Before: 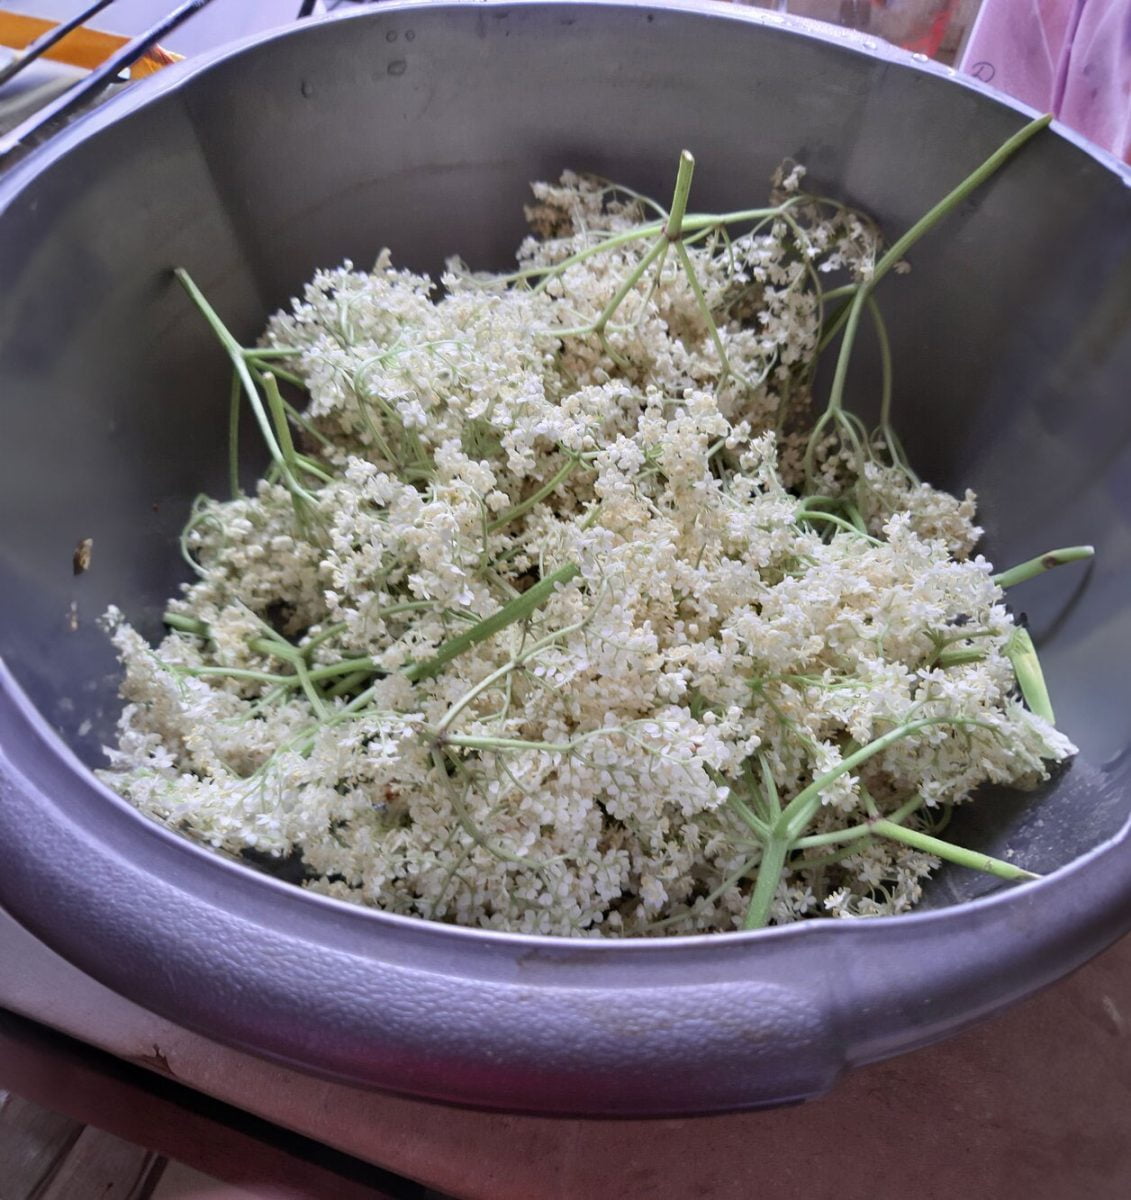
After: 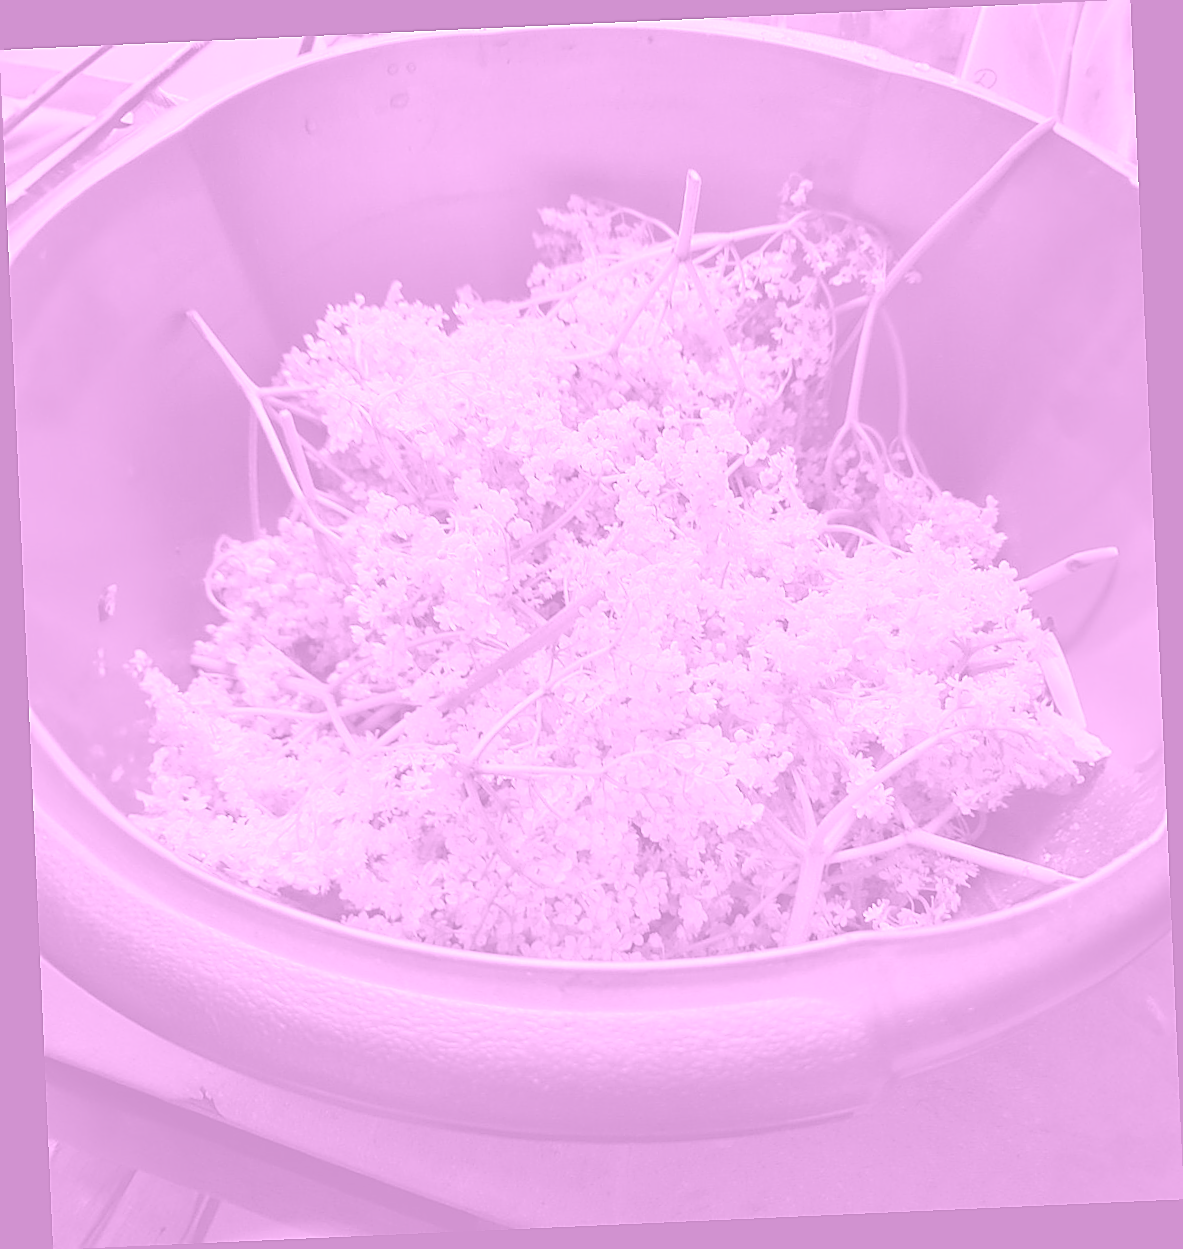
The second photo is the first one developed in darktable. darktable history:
colorize: hue 331.2°, saturation 75%, source mix 30.28%, lightness 70.52%, version 1
sharpen: radius 1.4, amount 1.25, threshold 0.7
rotate and perspective: rotation -2.56°, automatic cropping off
